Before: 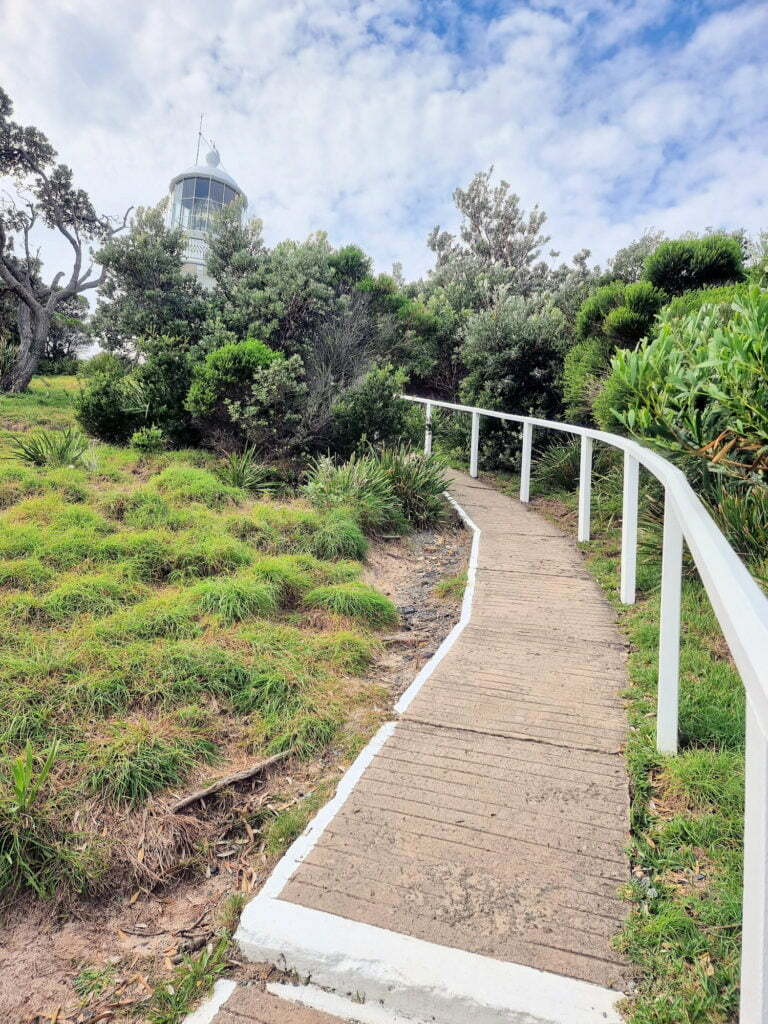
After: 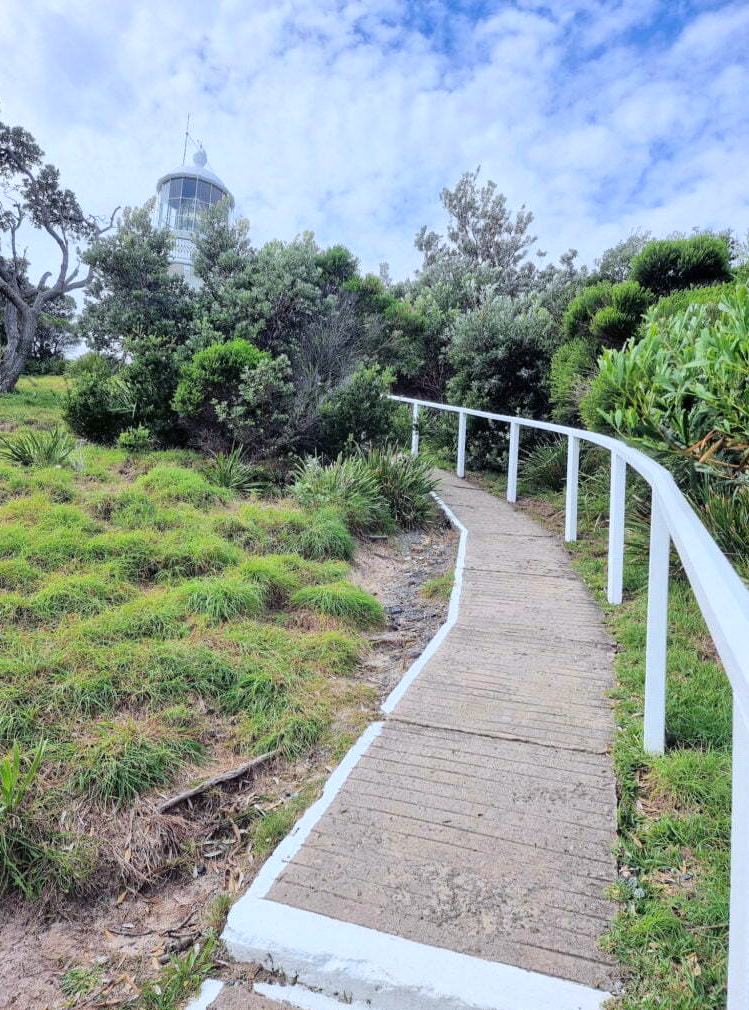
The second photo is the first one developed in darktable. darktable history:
crop and rotate: left 1.774%, right 0.633%, bottom 1.28%
local contrast: mode bilateral grid, contrast 100, coarseness 100, detail 91%, midtone range 0.2
white balance: red 0.931, blue 1.11
